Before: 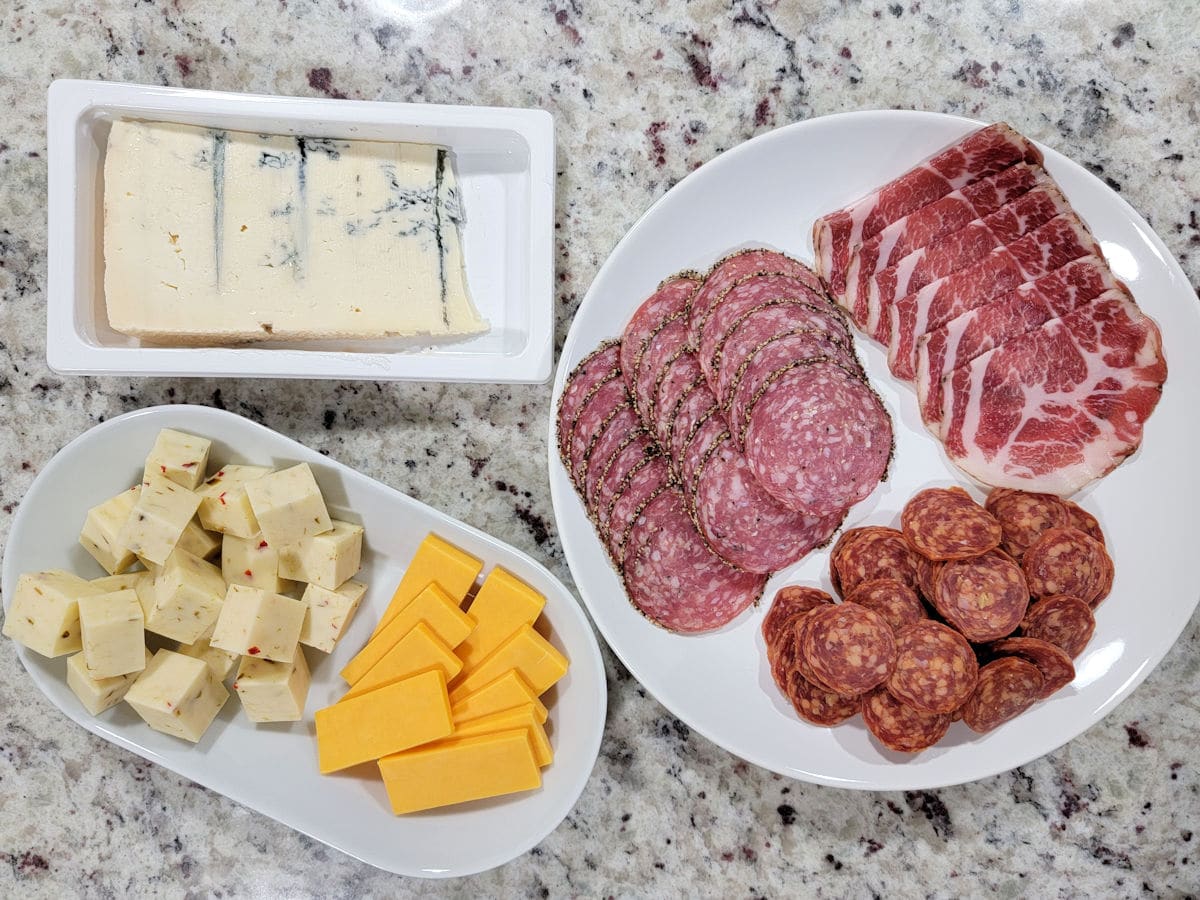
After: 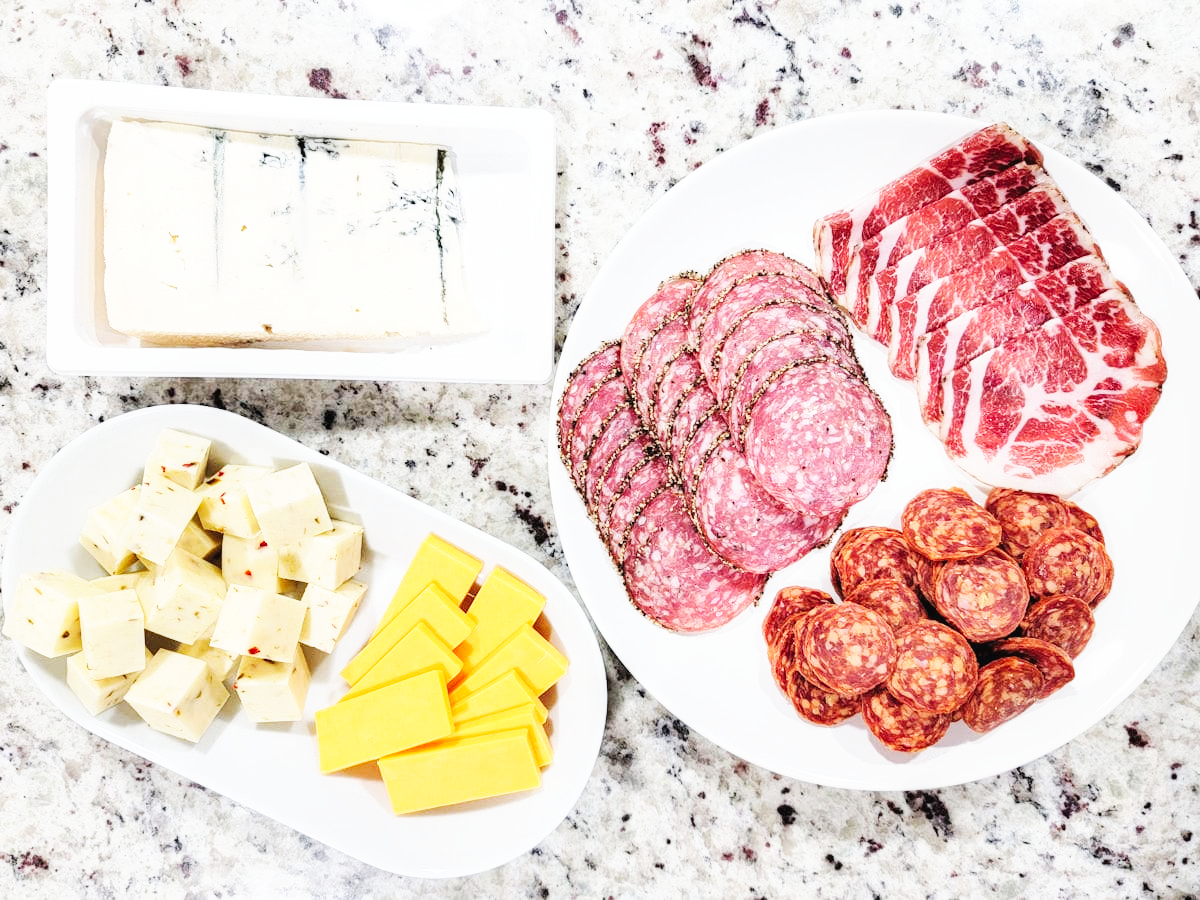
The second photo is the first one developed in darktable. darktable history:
local contrast: highlights 61%, shadows 114%, detail 106%, midtone range 0.524
exposure: black level correction -0.008, exposure 0.067 EV, compensate highlight preservation false
base curve: curves: ch0 [(0, 0) (0.007, 0.004) (0.027, 0.03) (0.046, 0.07) (0.207, 0.54) (0.442, 0.872) (0.673, 0.972) (1, 1)], preserve colors none
